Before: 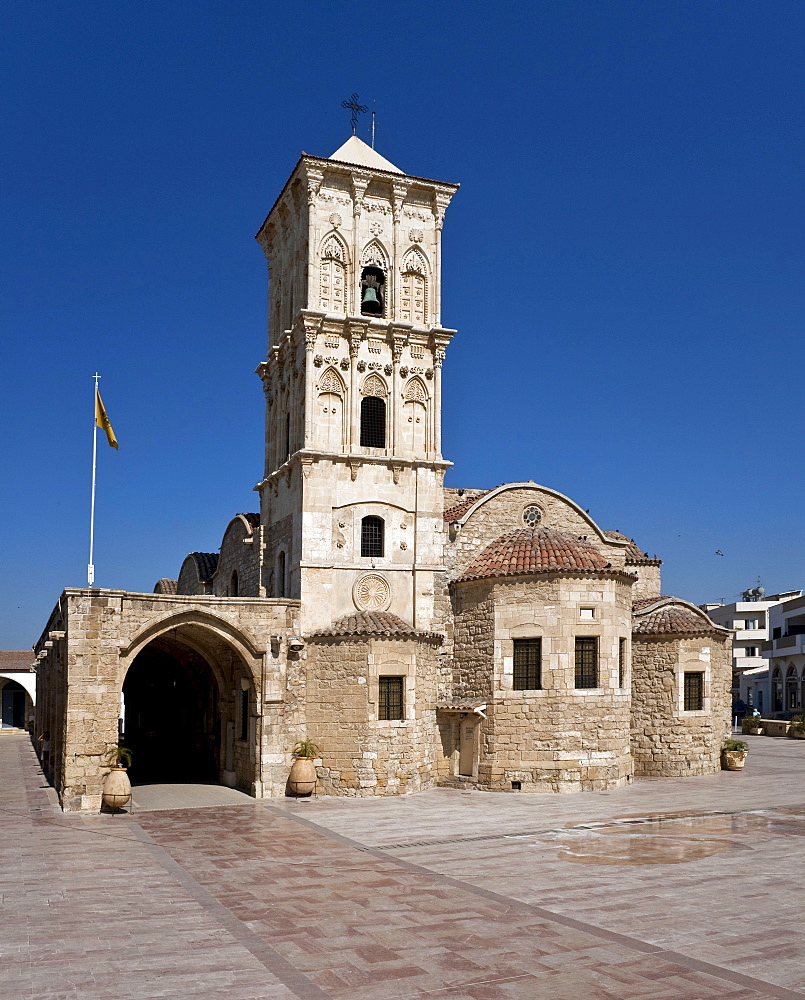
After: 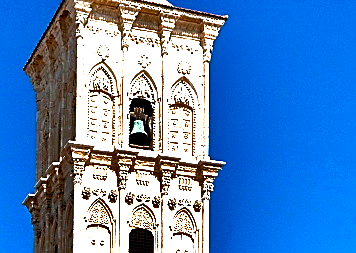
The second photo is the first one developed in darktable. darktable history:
tone equalizer: -8 EV -0.541 EV, mask exposure compensation -0.504 EV
color correction: highlights b* -0.005
crop: left 28.941%, top 16.808%, right 26.775%, bottom 57.892%
sharpen: on, module defaults
levels: levels [0, 0.374, 0.749]
color calibration: illuminant custom, x 0.343, y 0.36, temperature 5045.9 K
shadows and highlights: shadows 18.3, highlights -83.22, soften with gaussian
exposure: black level correction 0.001, exposure 0.5 EV, compensate highlight preservation false
